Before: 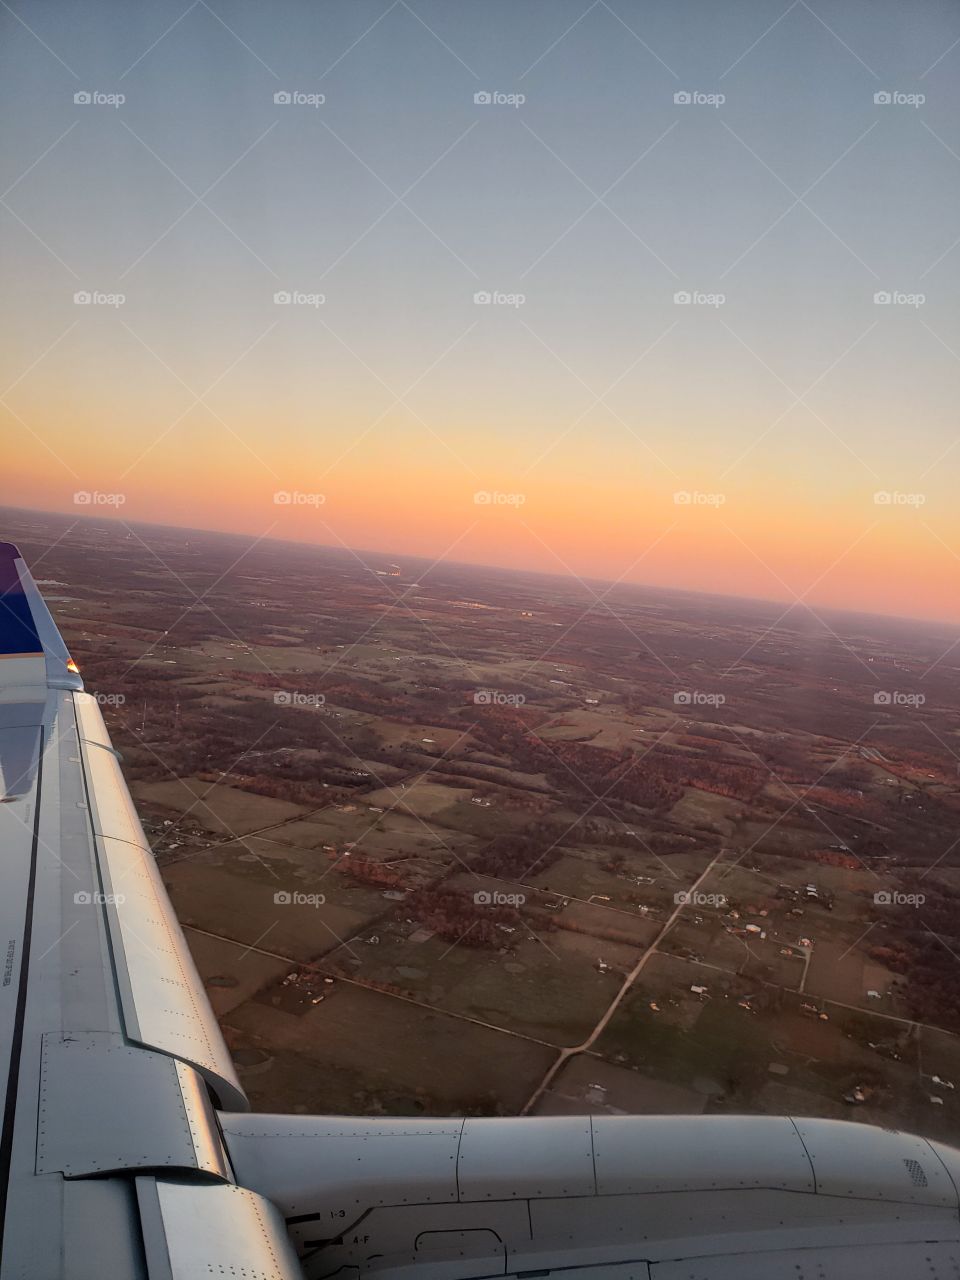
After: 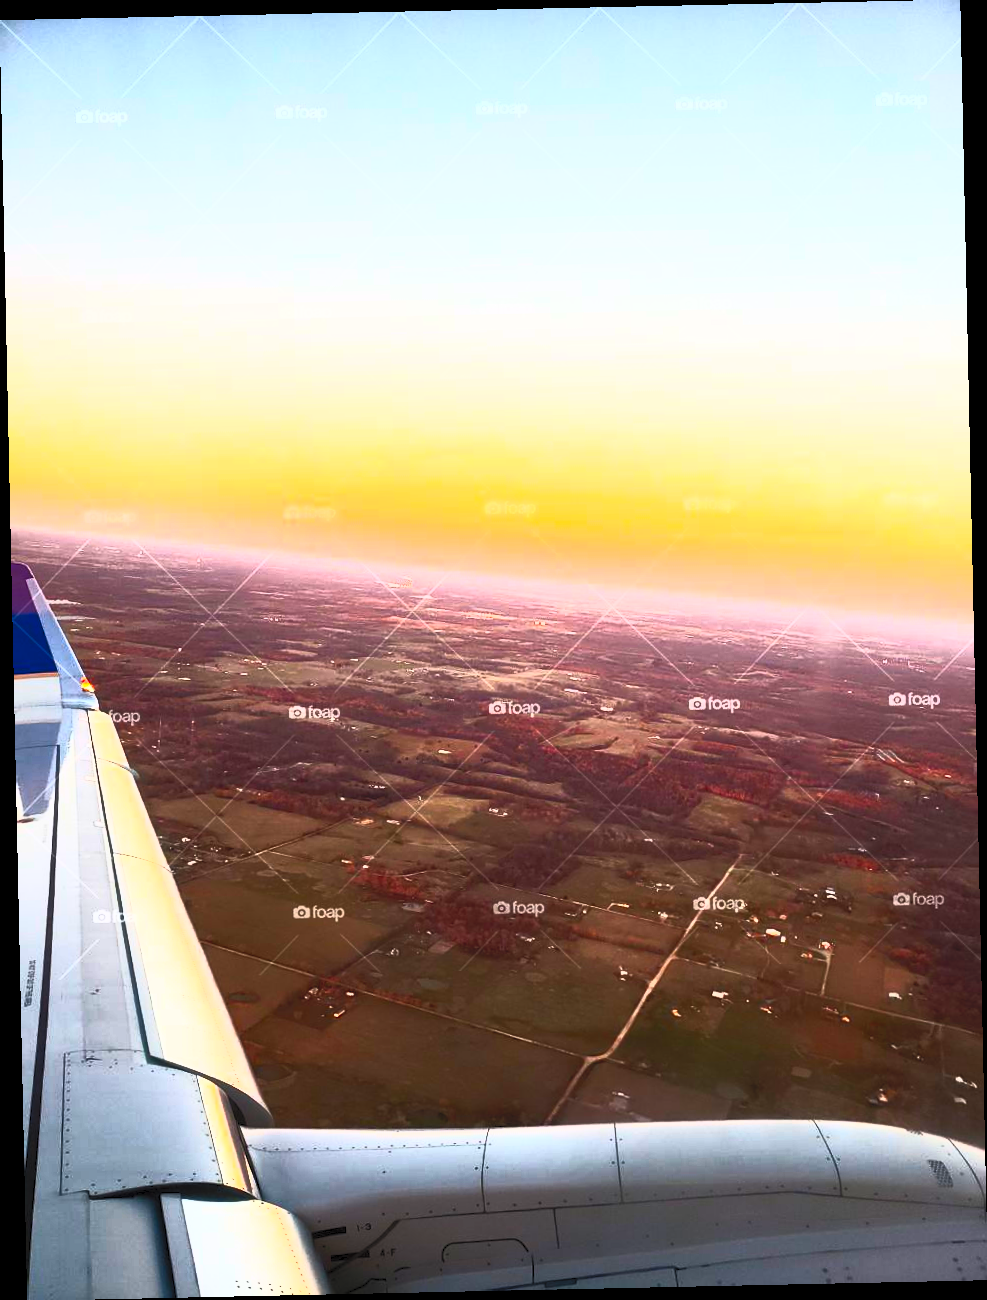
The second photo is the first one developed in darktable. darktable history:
rotate and perspective: rotation -1.24°, automatic cropping off
tone equalizer: -8 EV -0.417 EV, -7 EV -0.389 EV, -6 EV -0.333 EV, -5 EV -0.222 EV, -3 EV 0.222 EV, -2 EV 0.333 EV, -1 EV 0.389 EV, +0 EV 0.417 EV, edges refinement/feathering 500, mask exposure compensation -1.57 EV, preserve details no
contrast brightness saturation: contrast 1, brightness 1, saturation 1
